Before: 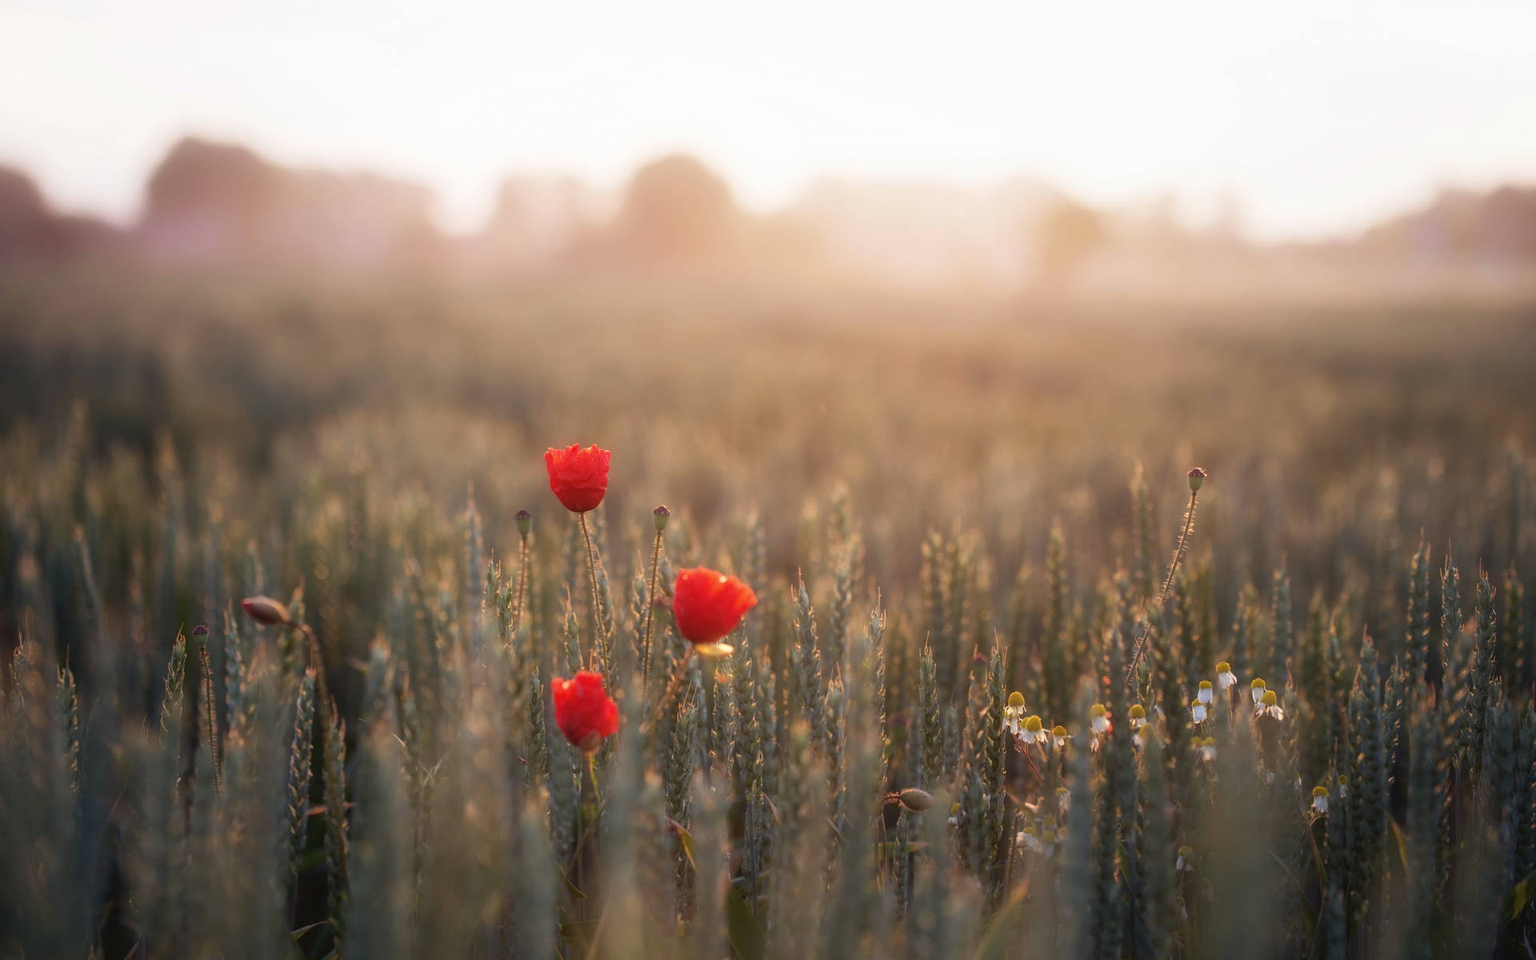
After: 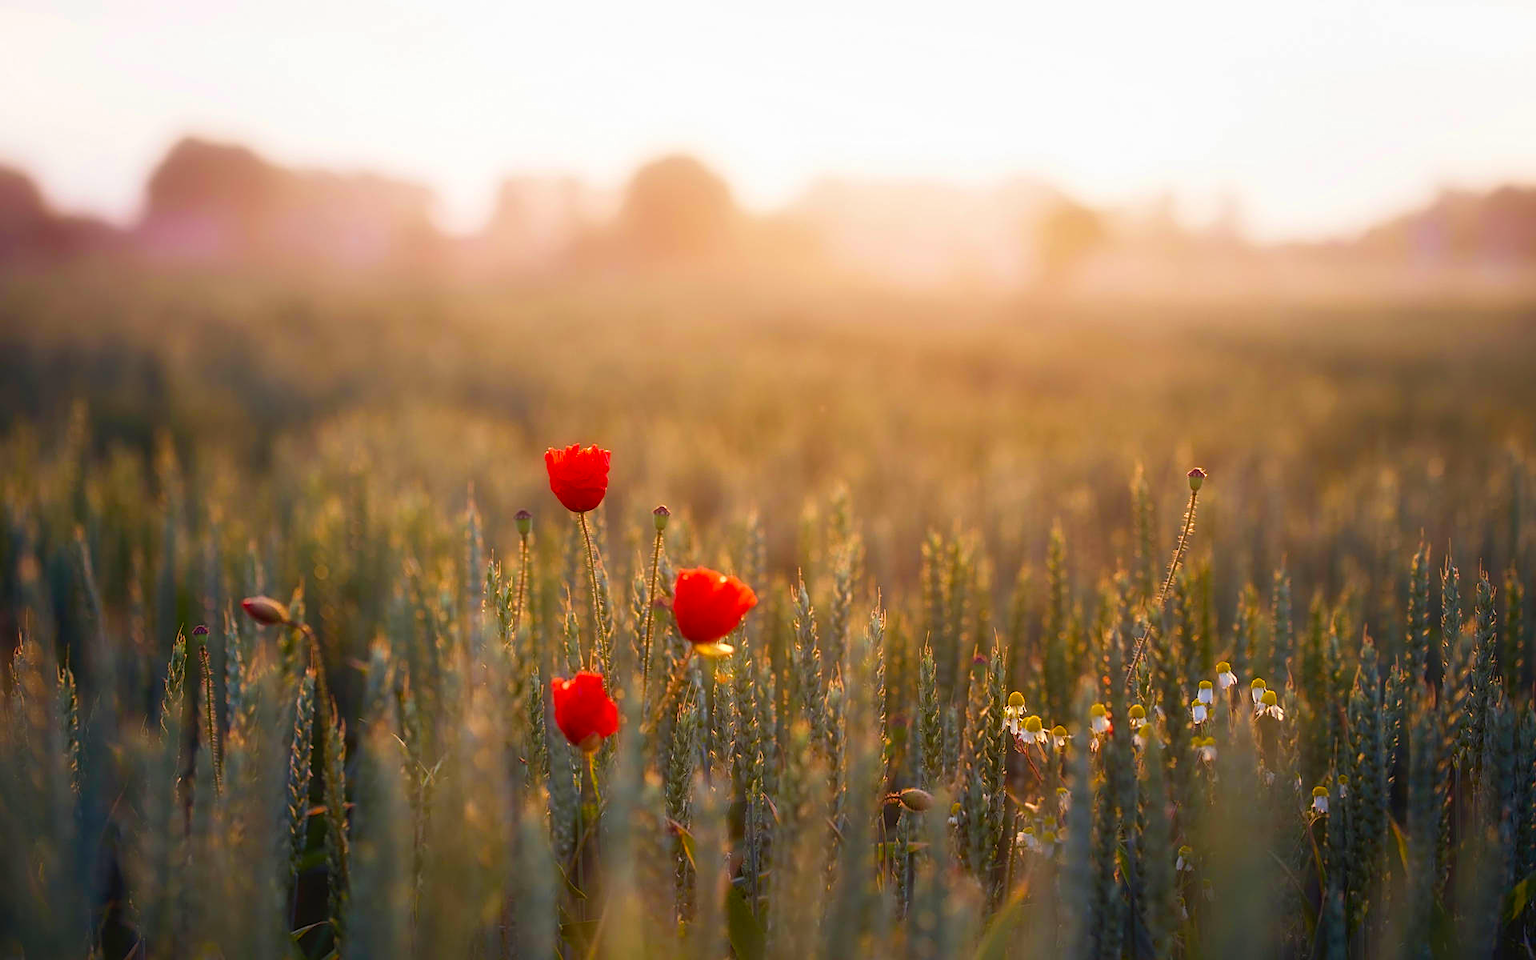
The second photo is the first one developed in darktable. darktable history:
velvia: strength 51%, mid-tones bias 0.51
sharpen: on, module defaults
